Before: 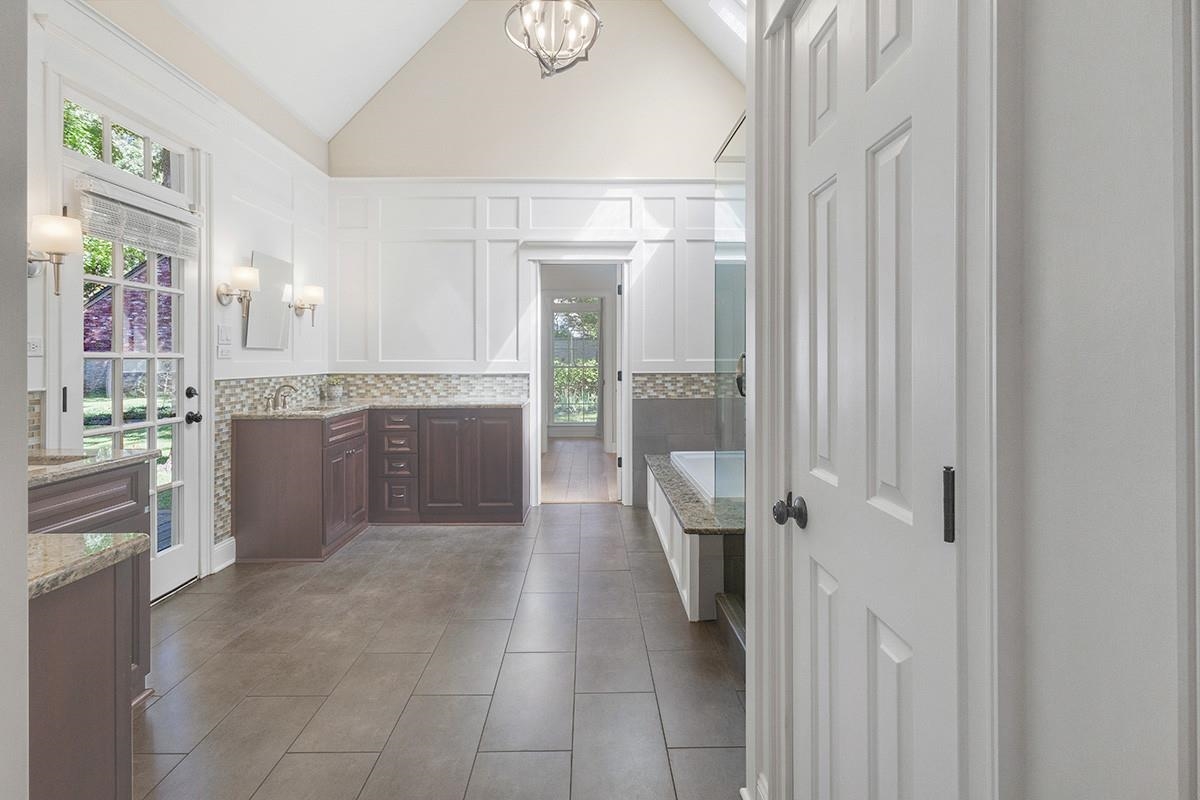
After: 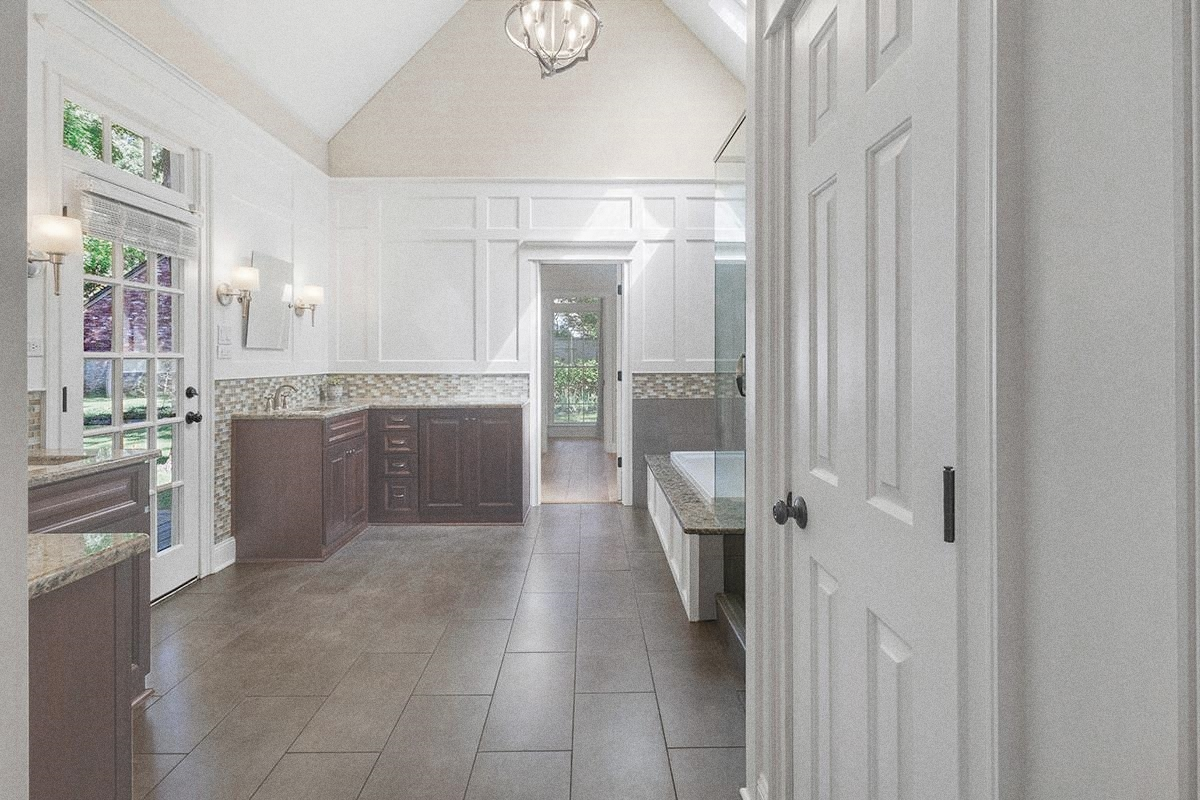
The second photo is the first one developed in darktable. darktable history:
white balance: emerald 1
color zones: curves: ch0 [(0, 0.5) (0.125, 0.4) (0.25, 0.5) (0.375, 0.4) (0.5, 0.4) (0.625, 0.6) (0.75, 0.6) (0.875, 0.5)]; ch1 [(0, 0.4) (0.125, 0.5) (0.25, 0.4) (0.375, 0.4) (0.5, 0.4) (0.625, 0.4) (0.75, 0.5) (0.875, 0.4)]; ch2 [(0, 0.6) (0.125, 0.5) (0.25, 0.5) (0.375, 0.6) (0.5, 0.6) (0.625, 0.5) (0.75, 0.5) (0.875, 0.5)]
grain: coarseness 0.09 ISO
